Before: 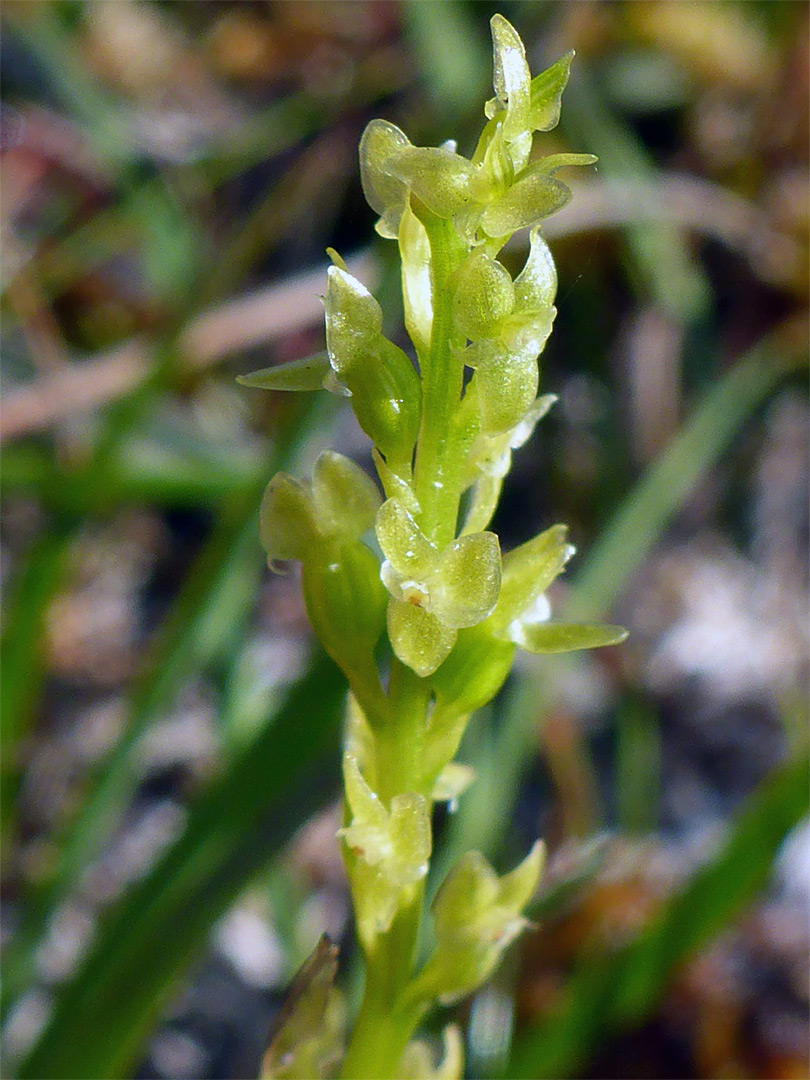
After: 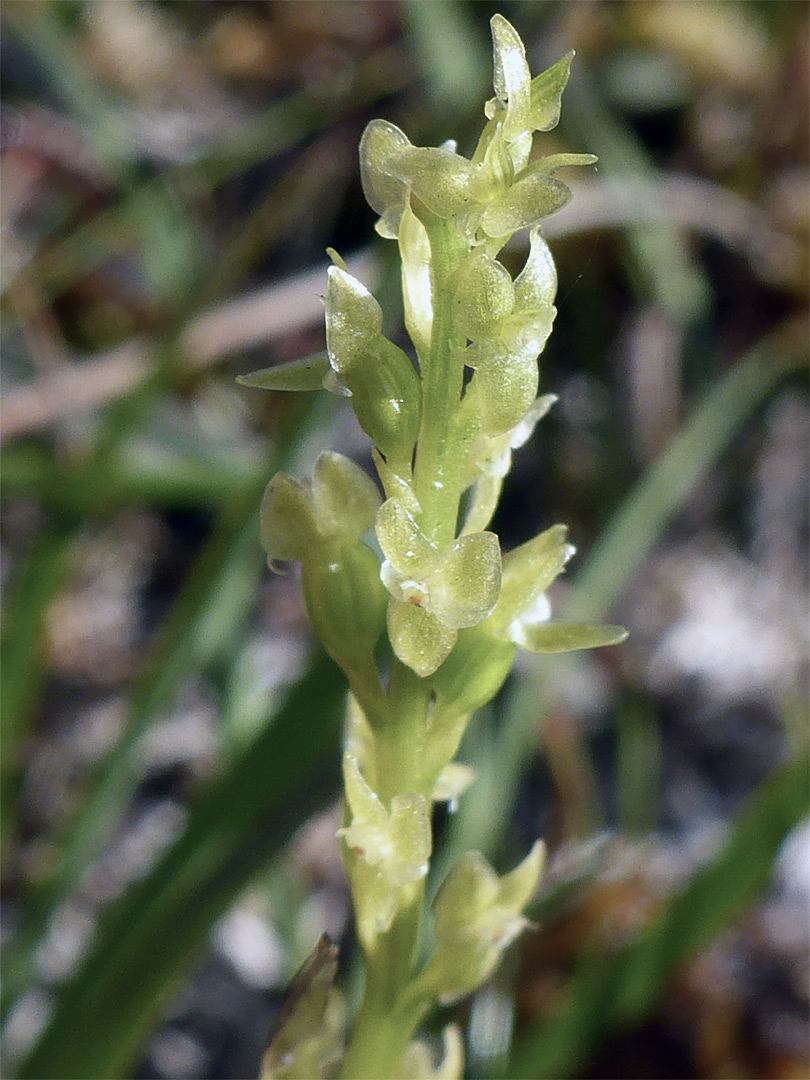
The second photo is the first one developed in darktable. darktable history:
contrast brightness saturation: contrast 0.101, saturation -0.369
